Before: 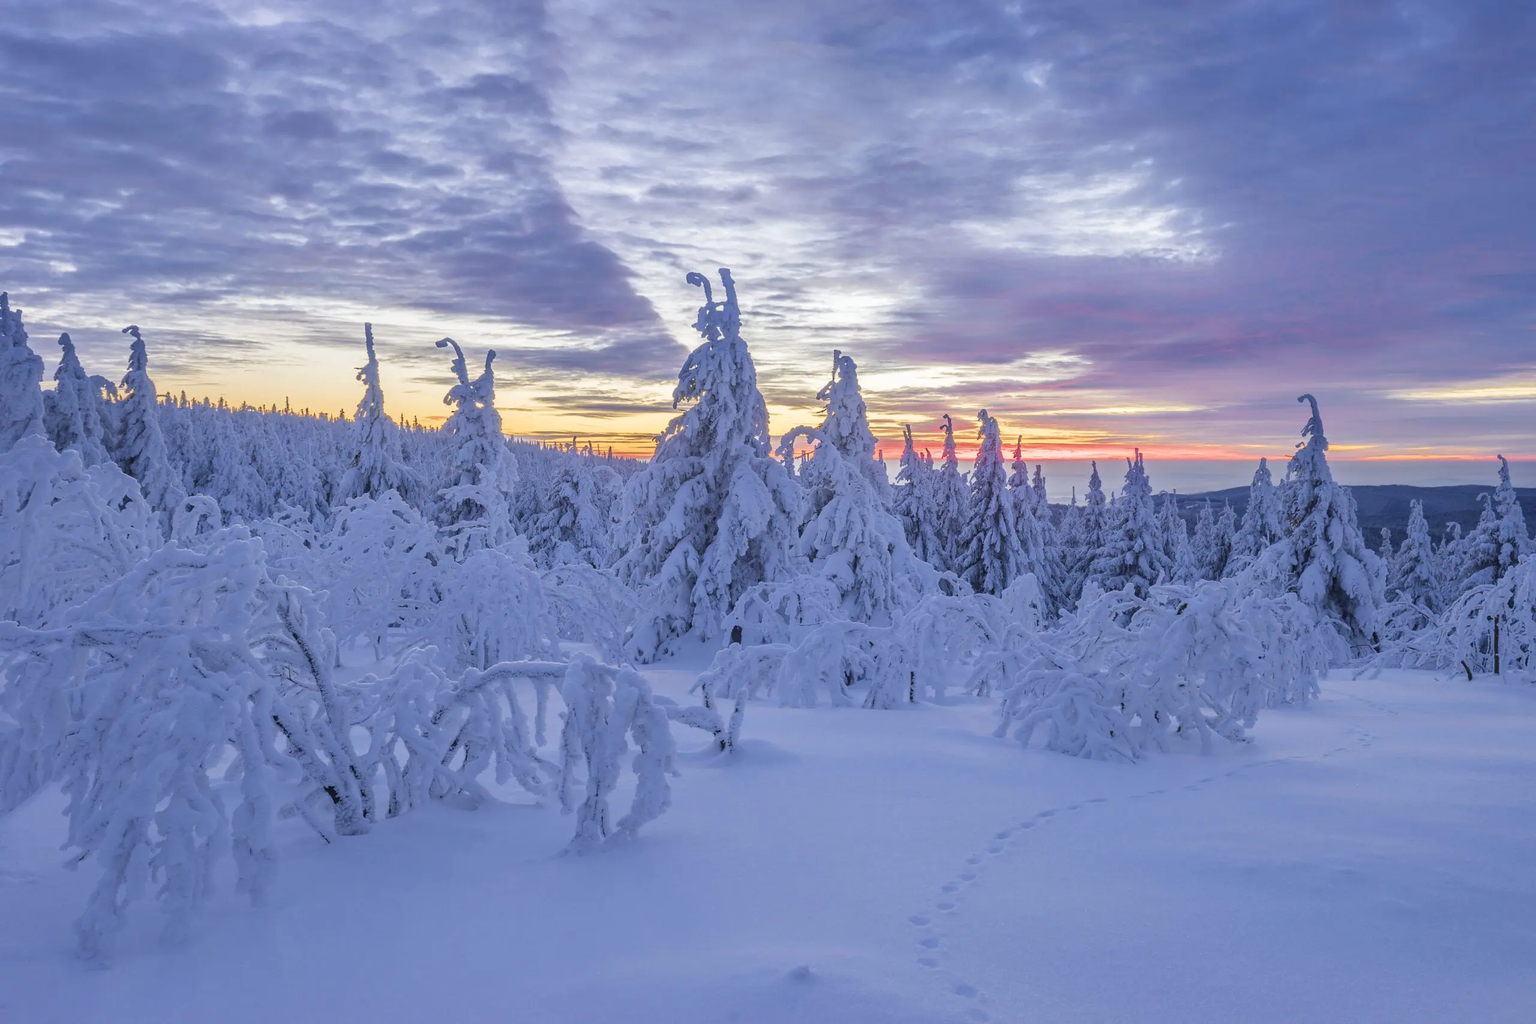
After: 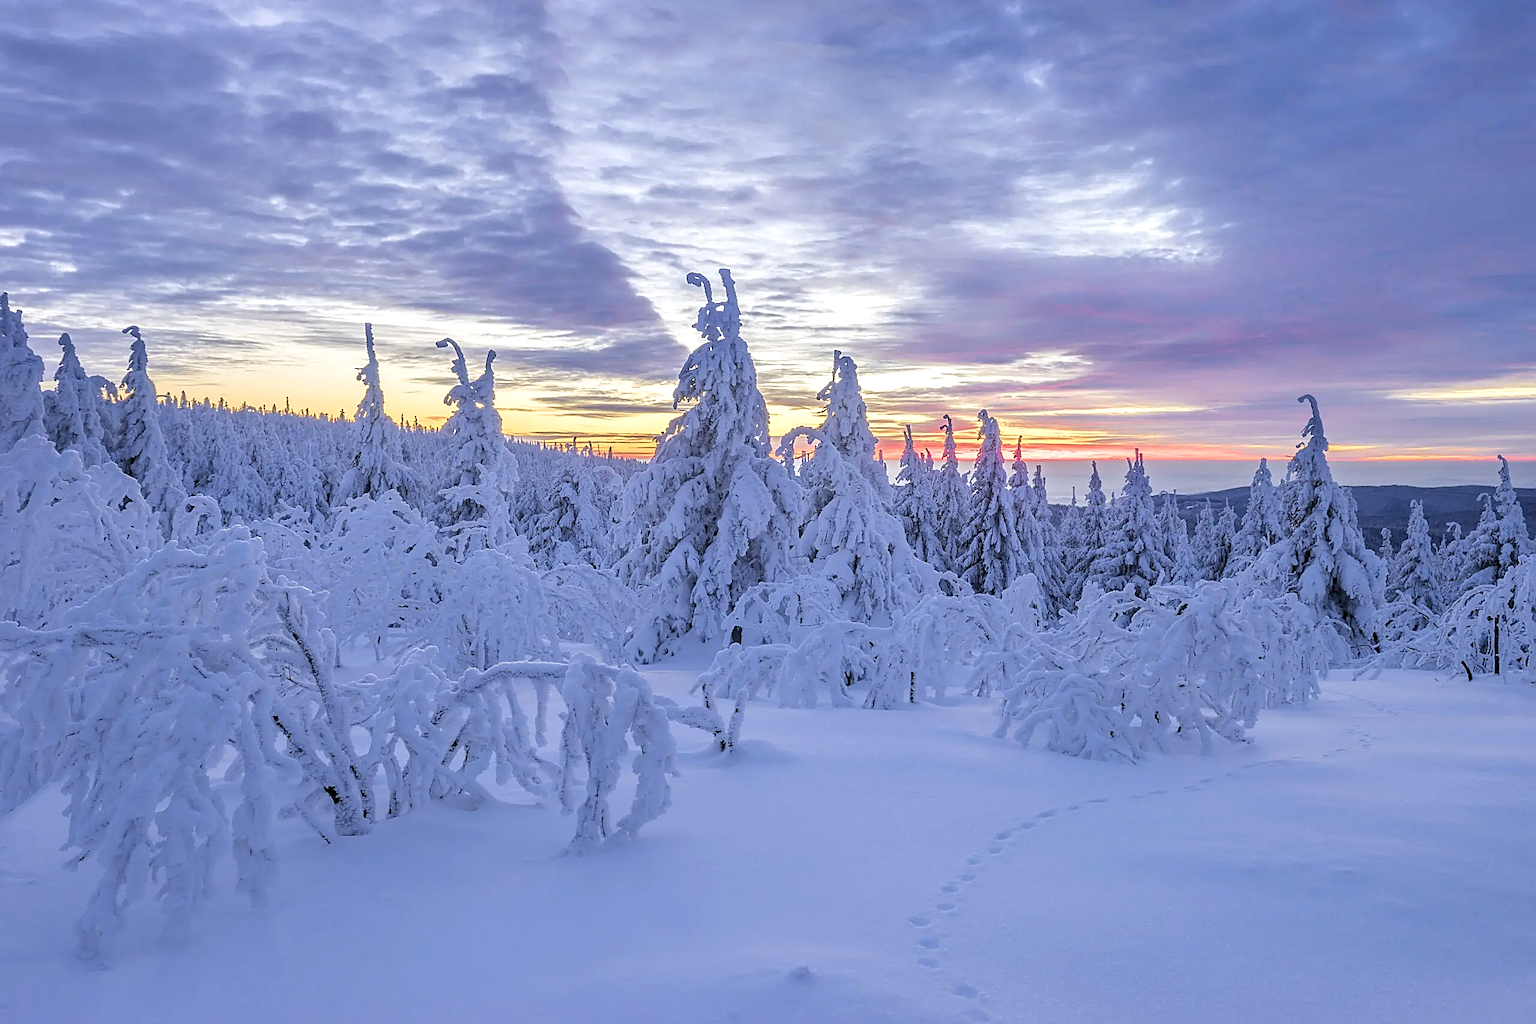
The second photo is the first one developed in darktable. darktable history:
sharpen: amount 0.75
rgb levels: levels [[0.01, 0.419, 0.839], [0, 0.5, 1], [0, 0.5, 1]]
